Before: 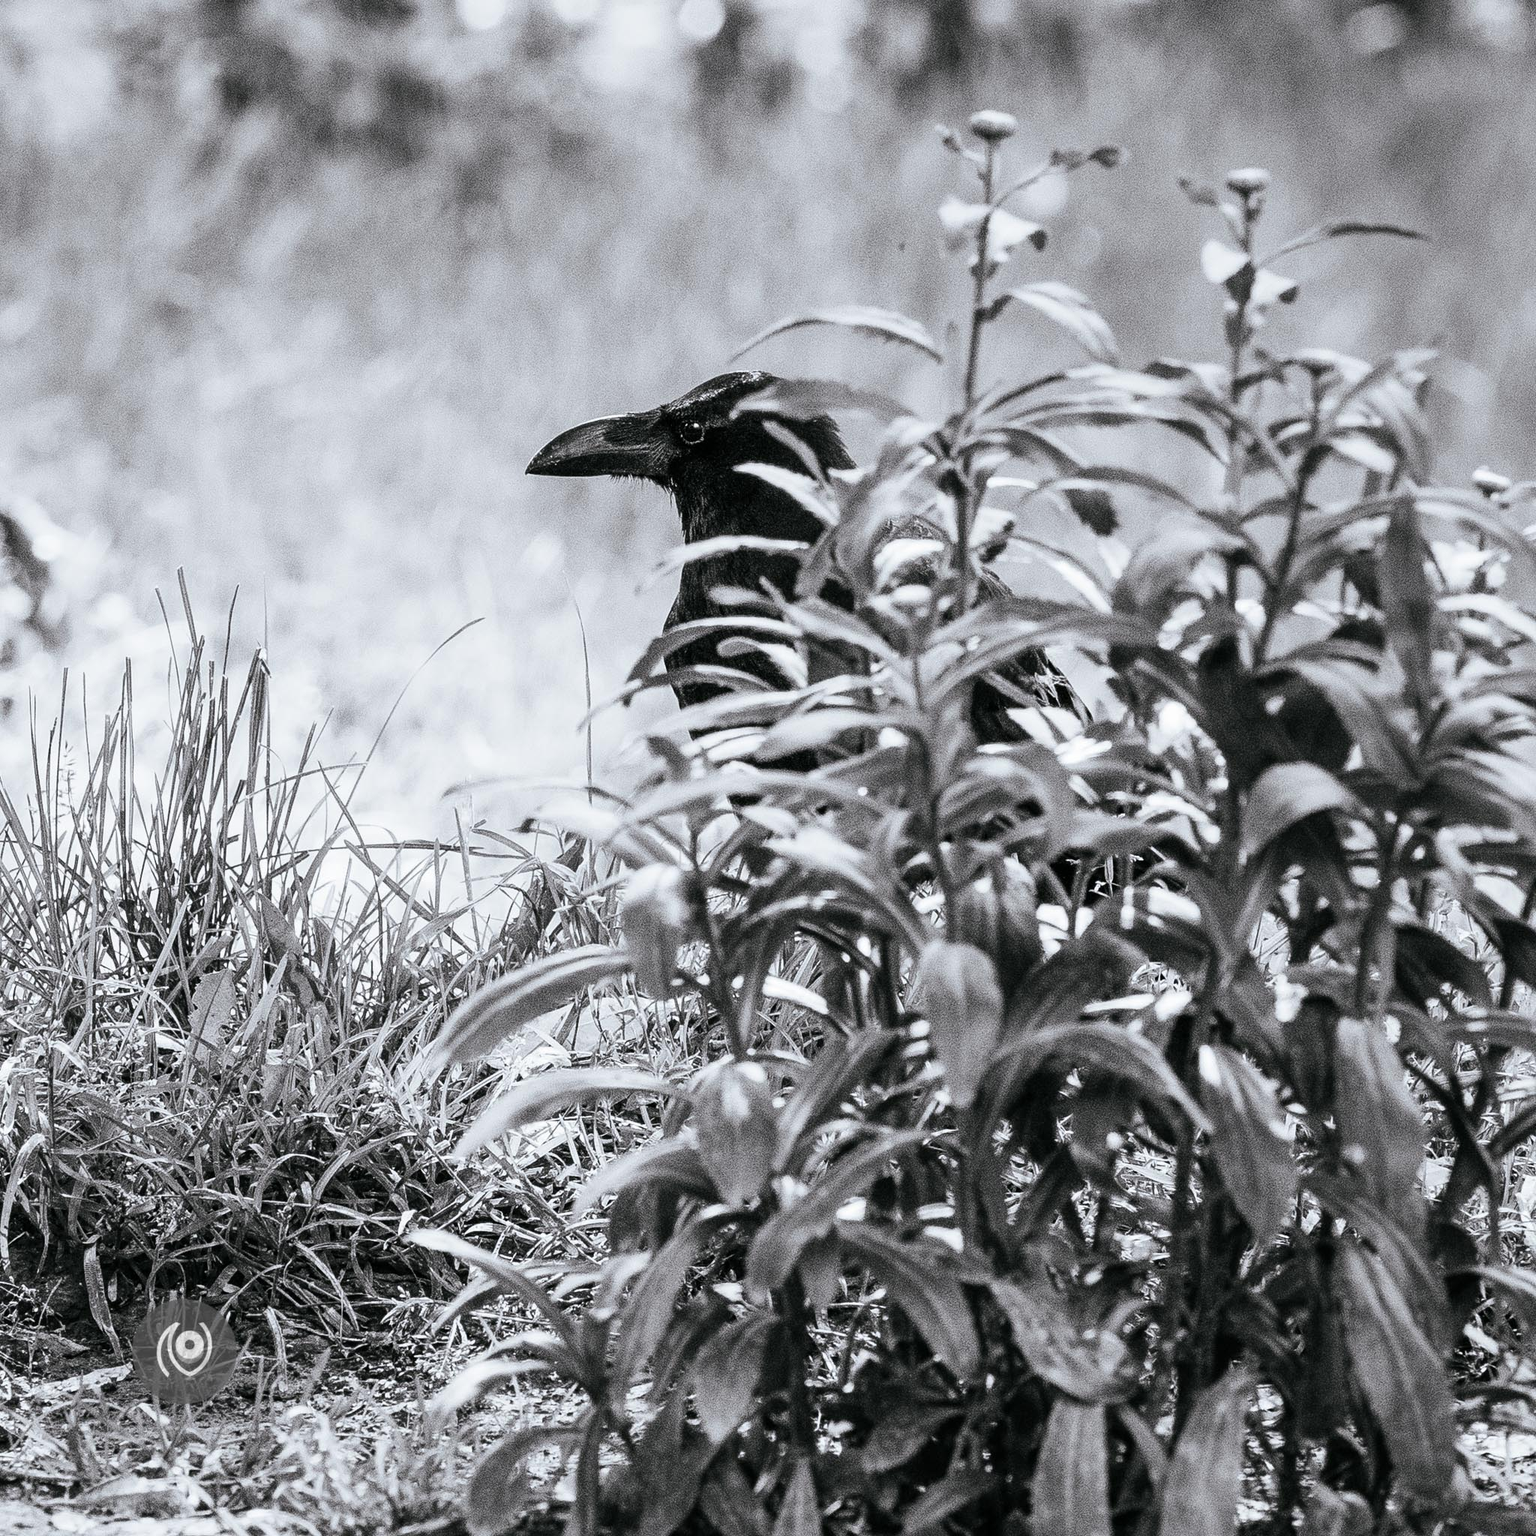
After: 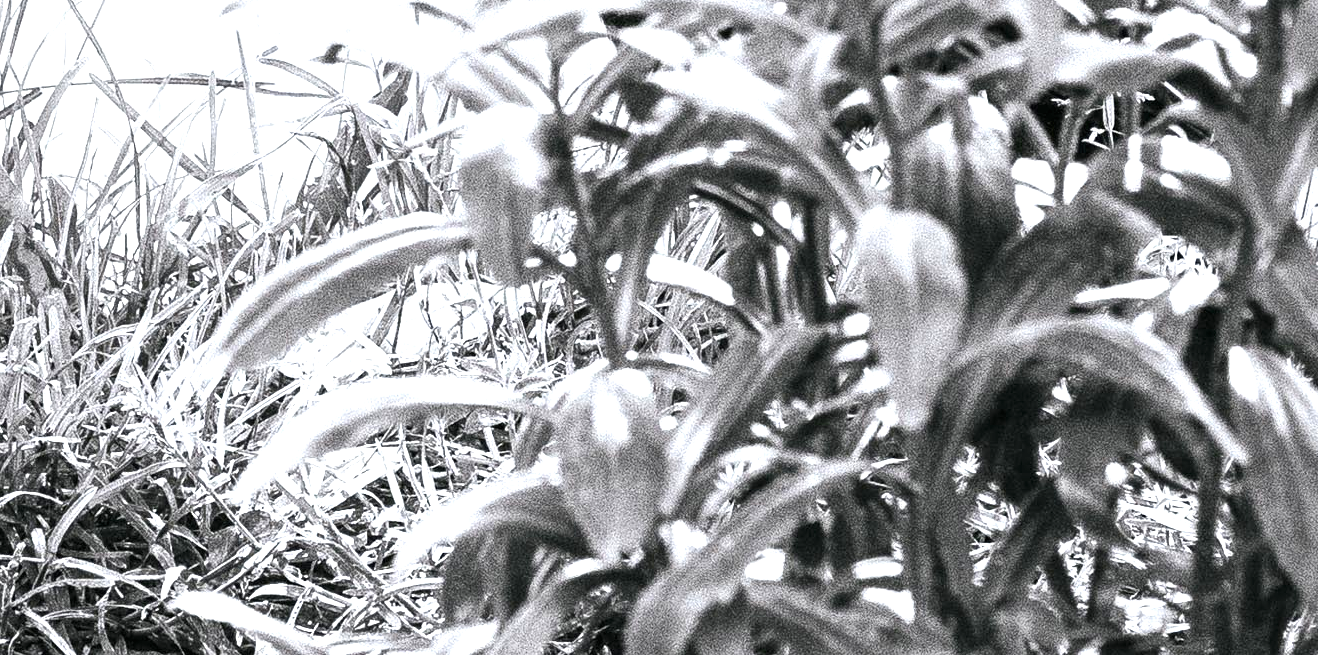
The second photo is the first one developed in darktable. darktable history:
crop: left 18.091%, top 51.13%, right 17.525%, bottom 16.85%
exposure: black level correction 0, exposure 0.95 EV, compensate exposure bias true, compensate highlight preservation false
